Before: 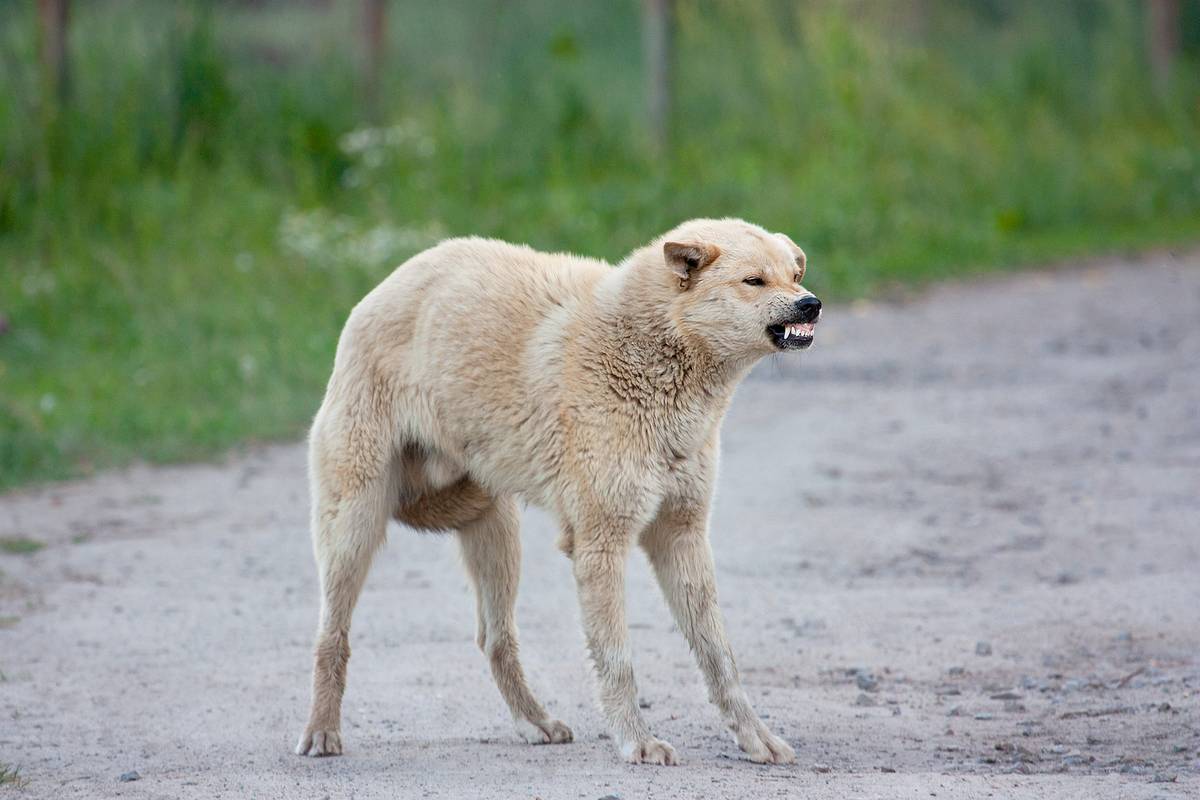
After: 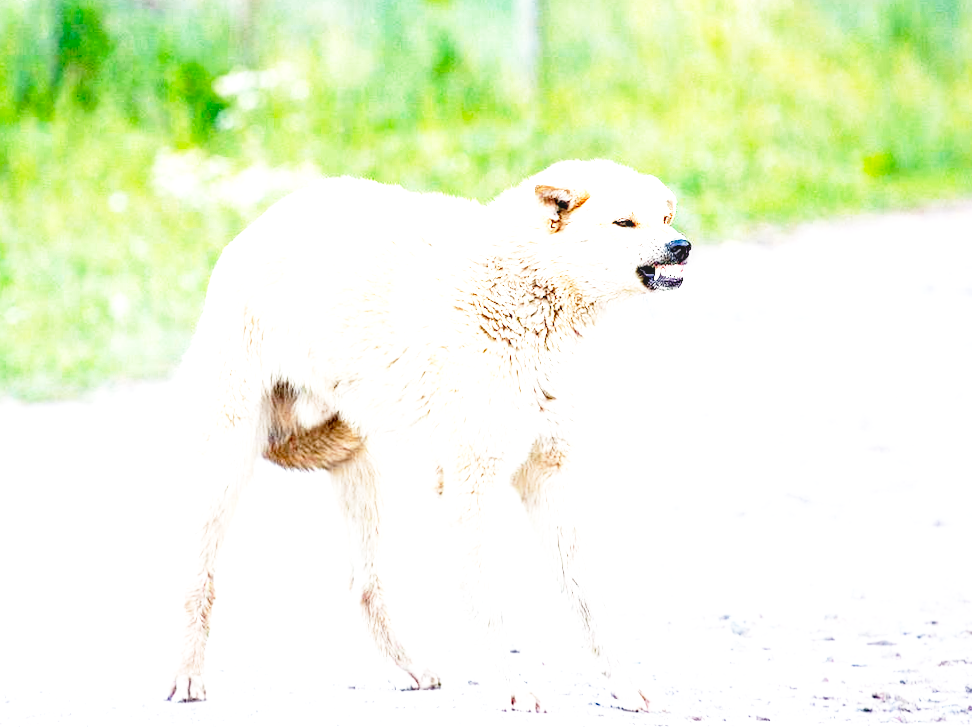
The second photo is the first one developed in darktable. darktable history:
exposure: black level correction 0, exposure 1.675 EV, compensate exposure bias true, compensate highlight preservation false
base curve: curves: ch0 [(0, 0) (0.026, 0.03) (0.109, 0.232) (0.351, 0.748) (0.669, 0.968) (1, 1)], preserve colors none
rotate and perspective: rotation 0.226°, lens shift (vertical) -0.042, crop left 0.023, crop right 0.982, crop top 0.006, crop bottom 0.994
haze removal: compatibility mode true, adaptive false
local contrast: on, module defaults
crop: left 9.807%, top 6.259%, right 7.334%, bottom 2.177%
vibrance: on, module defaults
